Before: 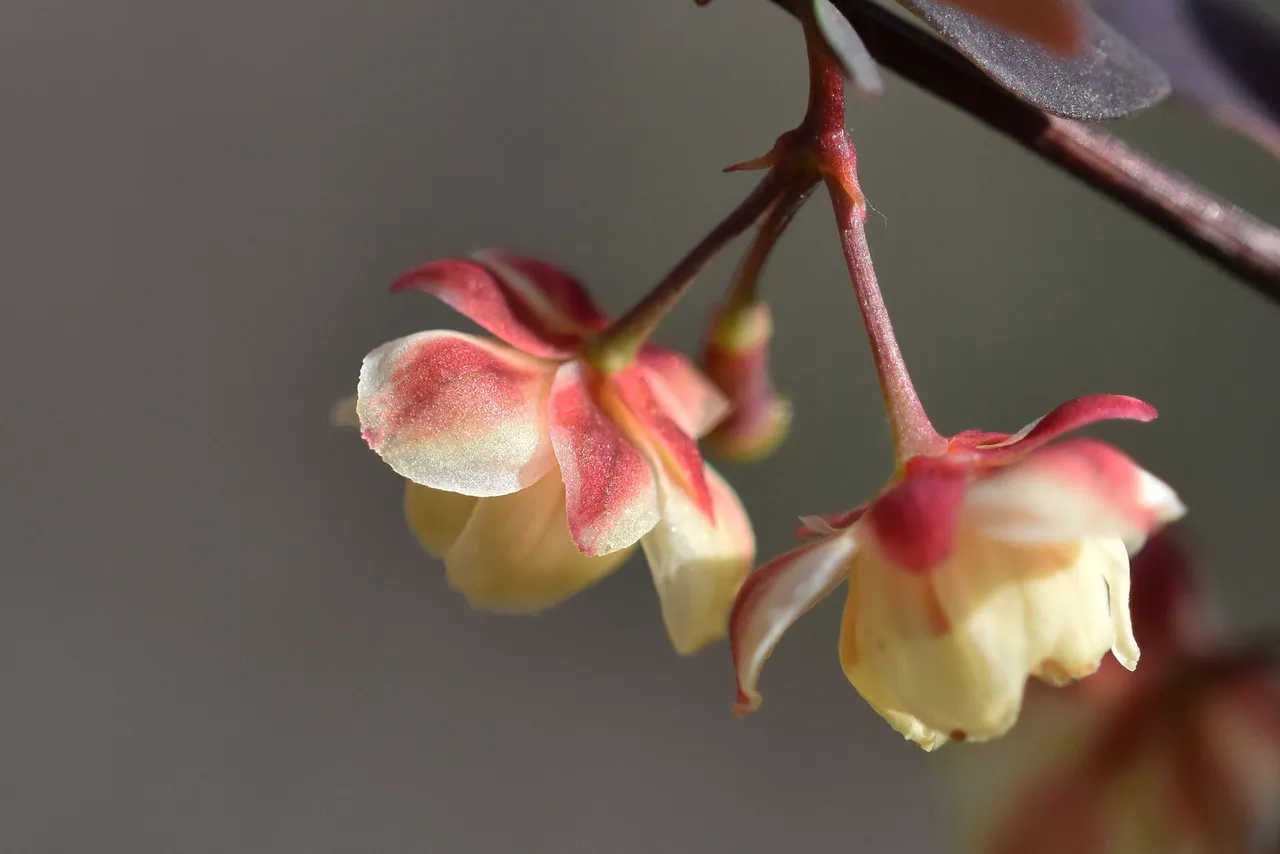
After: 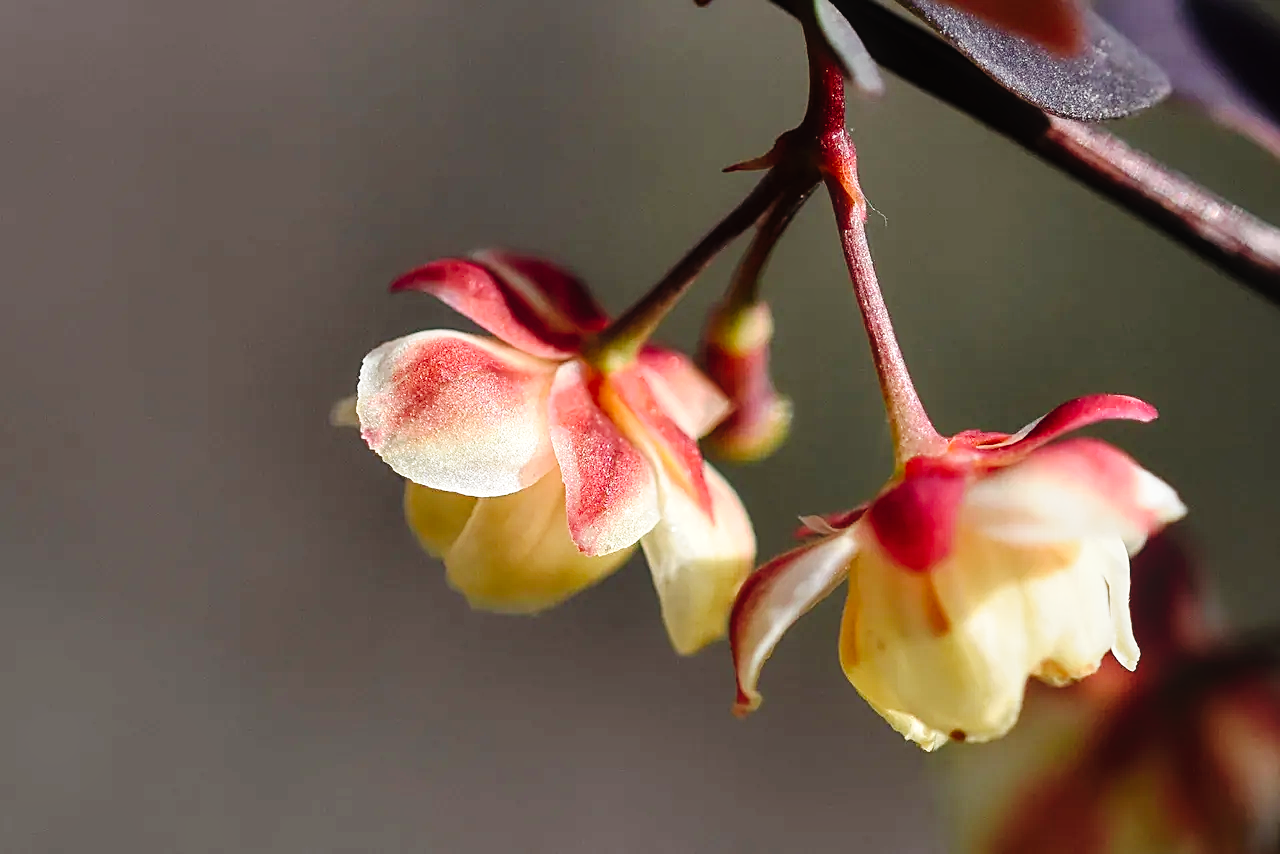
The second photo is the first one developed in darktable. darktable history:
tone equalizer: -8 EV -0.42 EV, -7 EV -0.373 EV, -6 EV -0.341 EV, -5 EV -0.256 EV, -3 EV 0.192 EV, -2 EV 0.344 EV, -1 EV 0.391 EV, +0 EV 0.425 EV, edges refinement/feathering 500, mask exposure compensation -1.57 EV, preserve details guided filter
sharpen: on, module defaults
tone curve: curves: ch0 [(0, 0) (0.003, 0.003) (0.011, 0.005) (0.025, 0.008) (0.044, 0.012) (0.069, 0.02) (0.1, 0.031) (0.136, 0.047) (0.177, 0.088) (0.224, 0.141) (0.277, 0.222) (0.335, 0.32) (0.399, 0.422) (0.468, 0.523) (0.543, 0.623) (0.623, 0.716) (0.709, 0.796) (0.801, 0.878) (0.898, 0.957) (1, 1)], preserve colors none
local contrast: detail 109%
